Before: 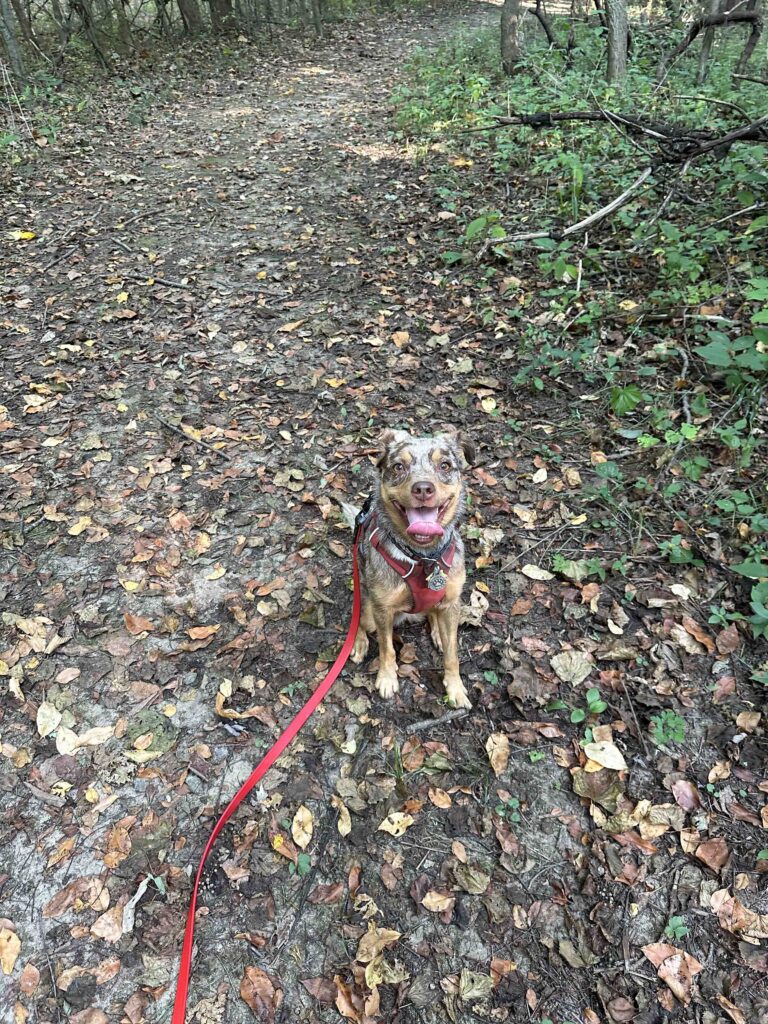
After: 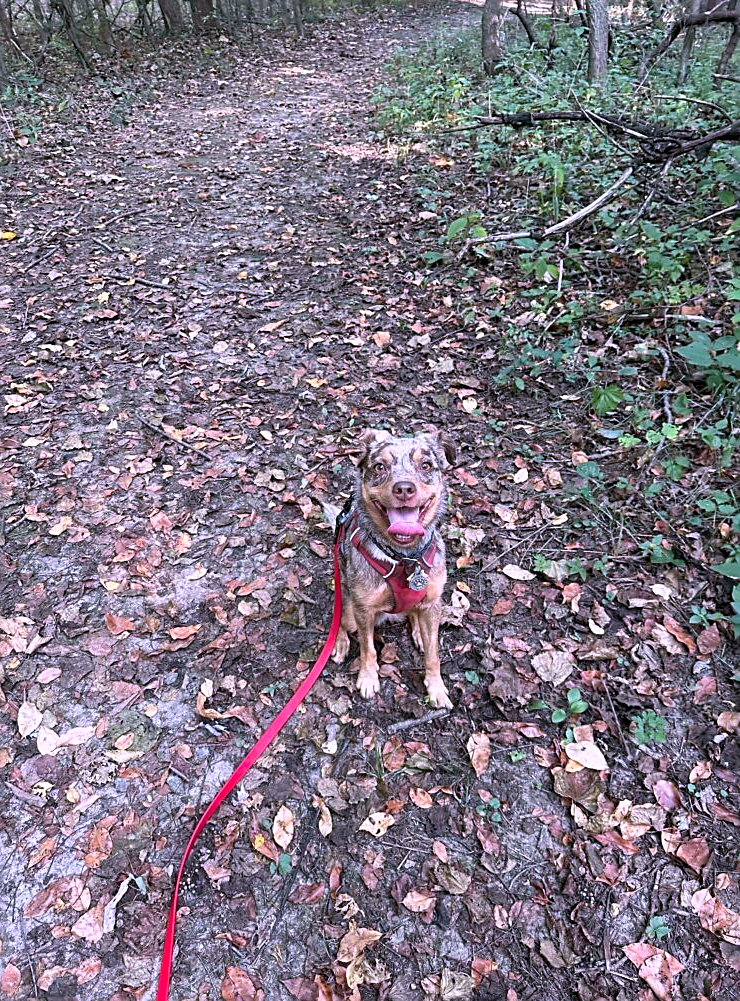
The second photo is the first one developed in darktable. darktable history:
sharpen: on, module defaults
crop and rotate: left 2.536%, right 1.107%, bottom 2.246%
color correction: highlights a* 15.03, highlights b* -25.07
